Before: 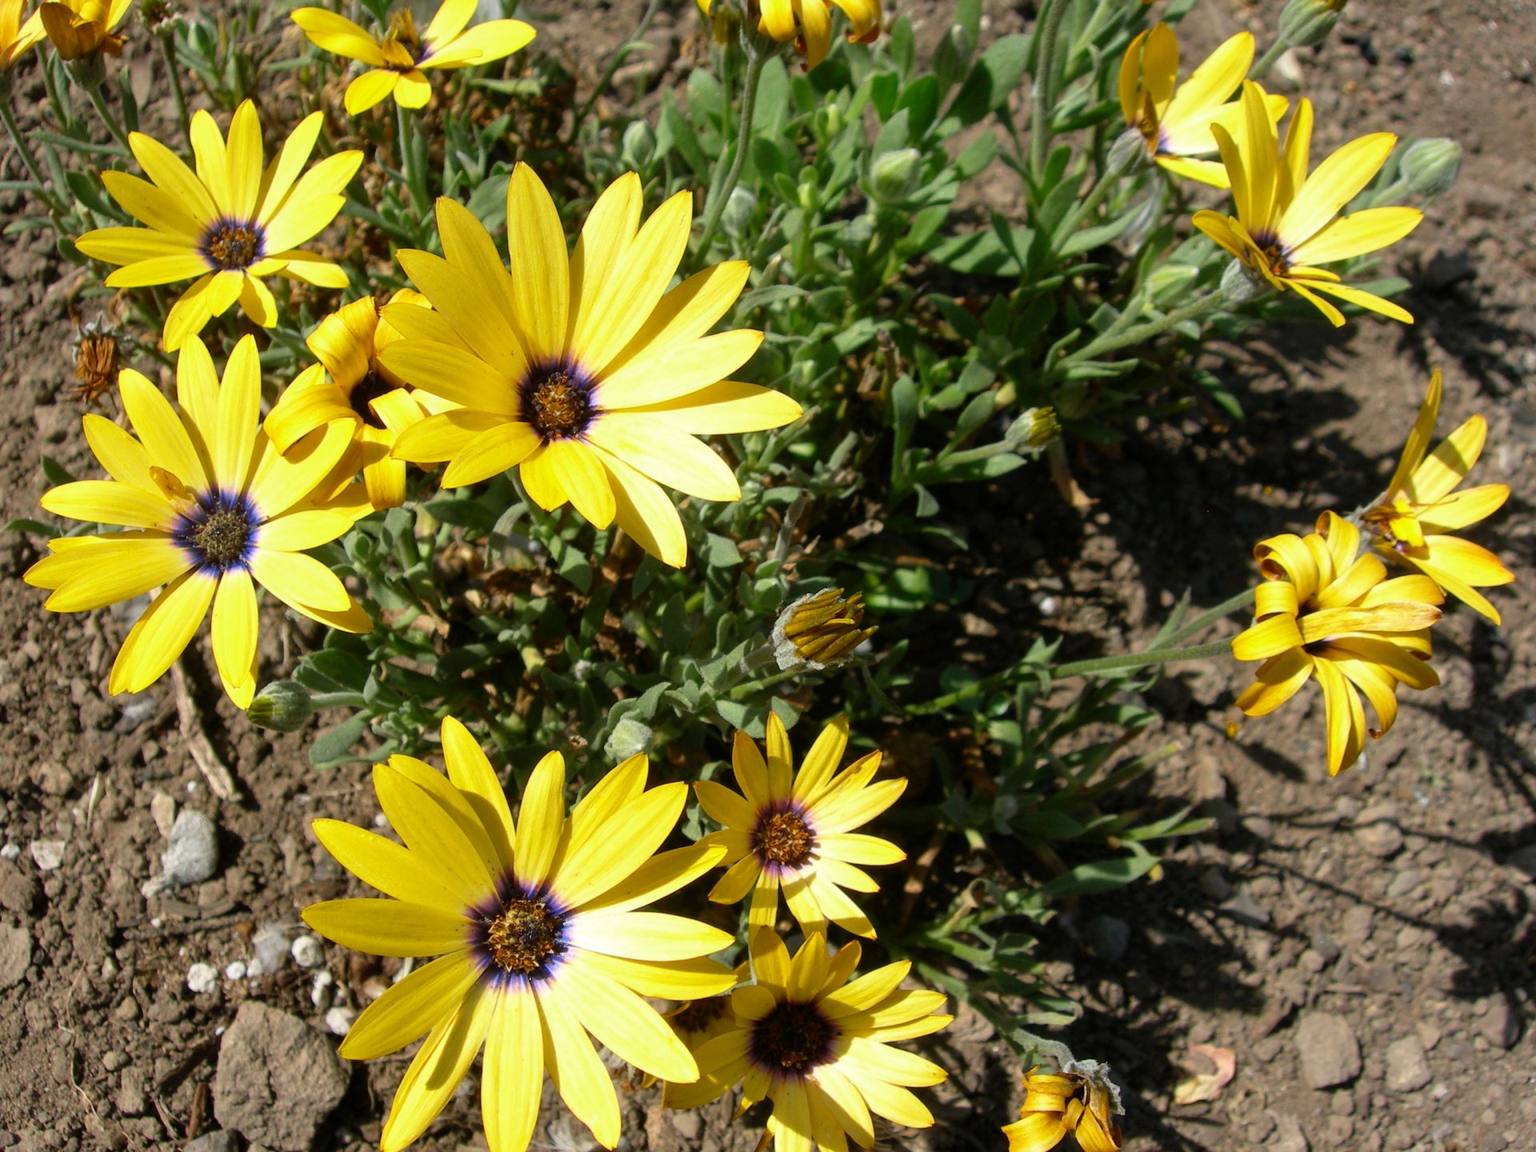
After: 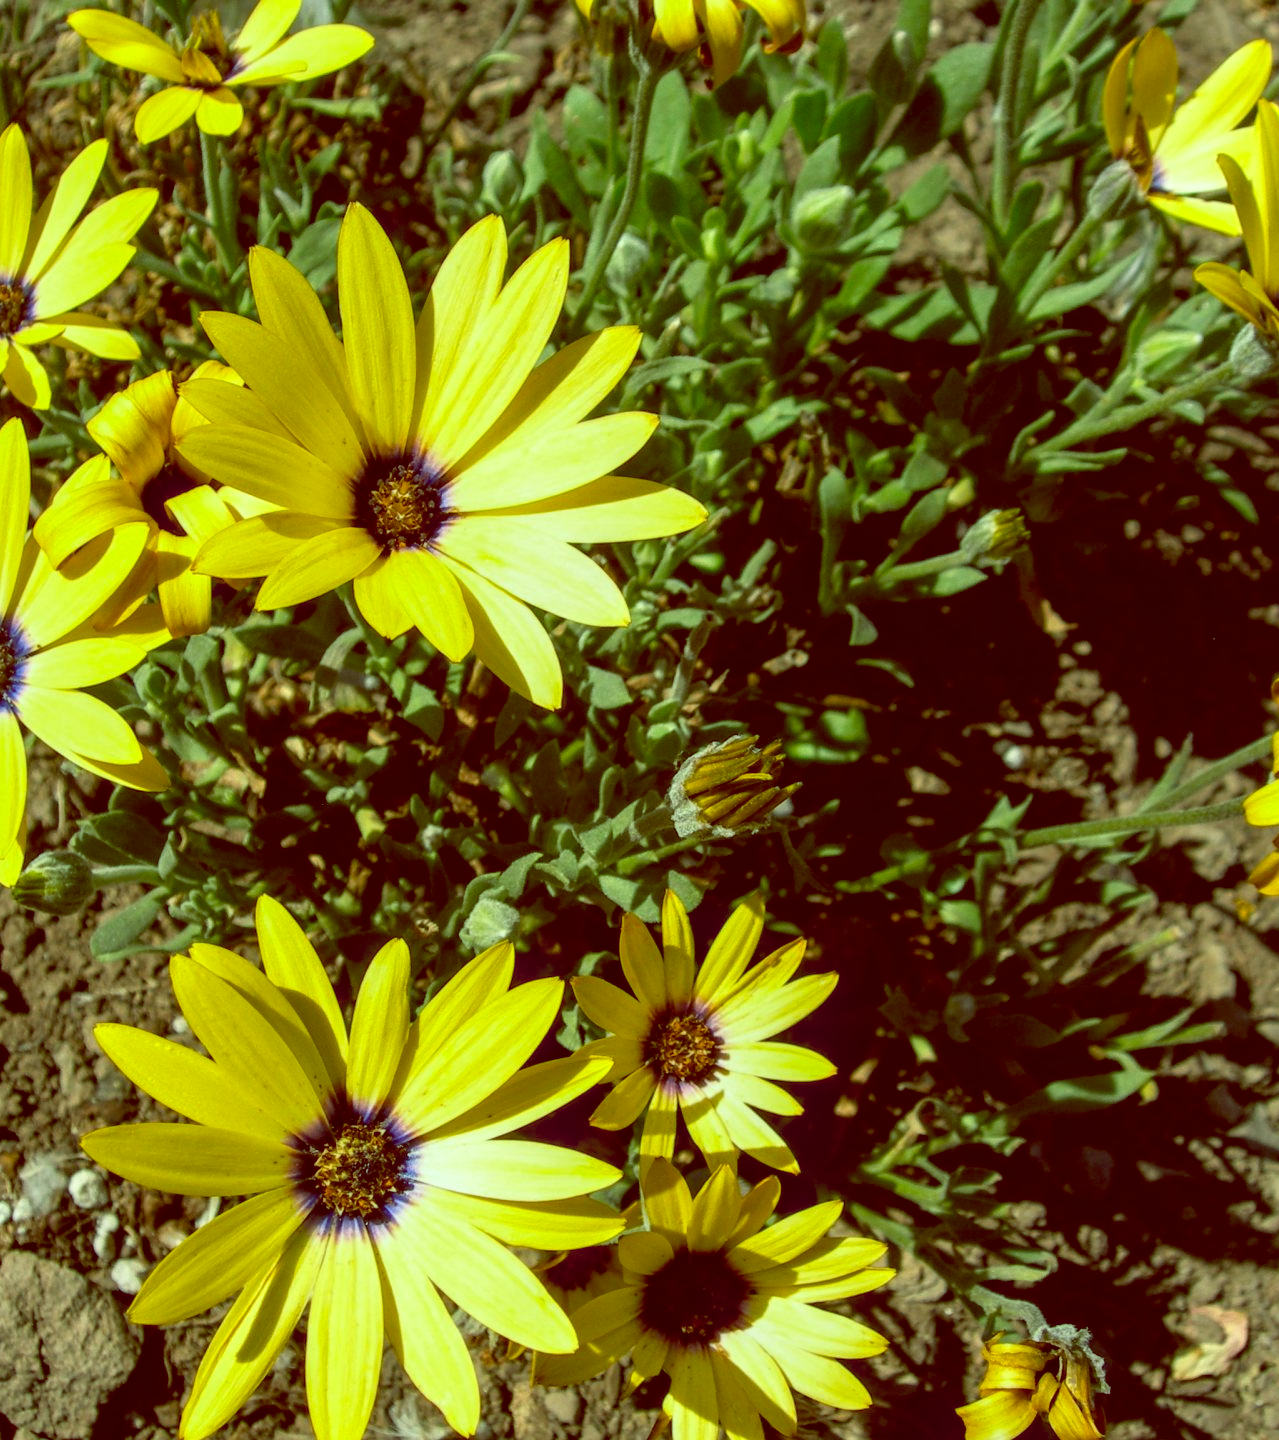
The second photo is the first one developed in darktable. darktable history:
local contrast: detail 130%
crop: left 15.419%, right 17.914%
color balance: lift [1, 1.015, 0.987, 0.985], gamma [1, 0.959, 1.042, 0.958], gain [0.927, 0.938, 1.072, 0.928], contrast 1.5%
